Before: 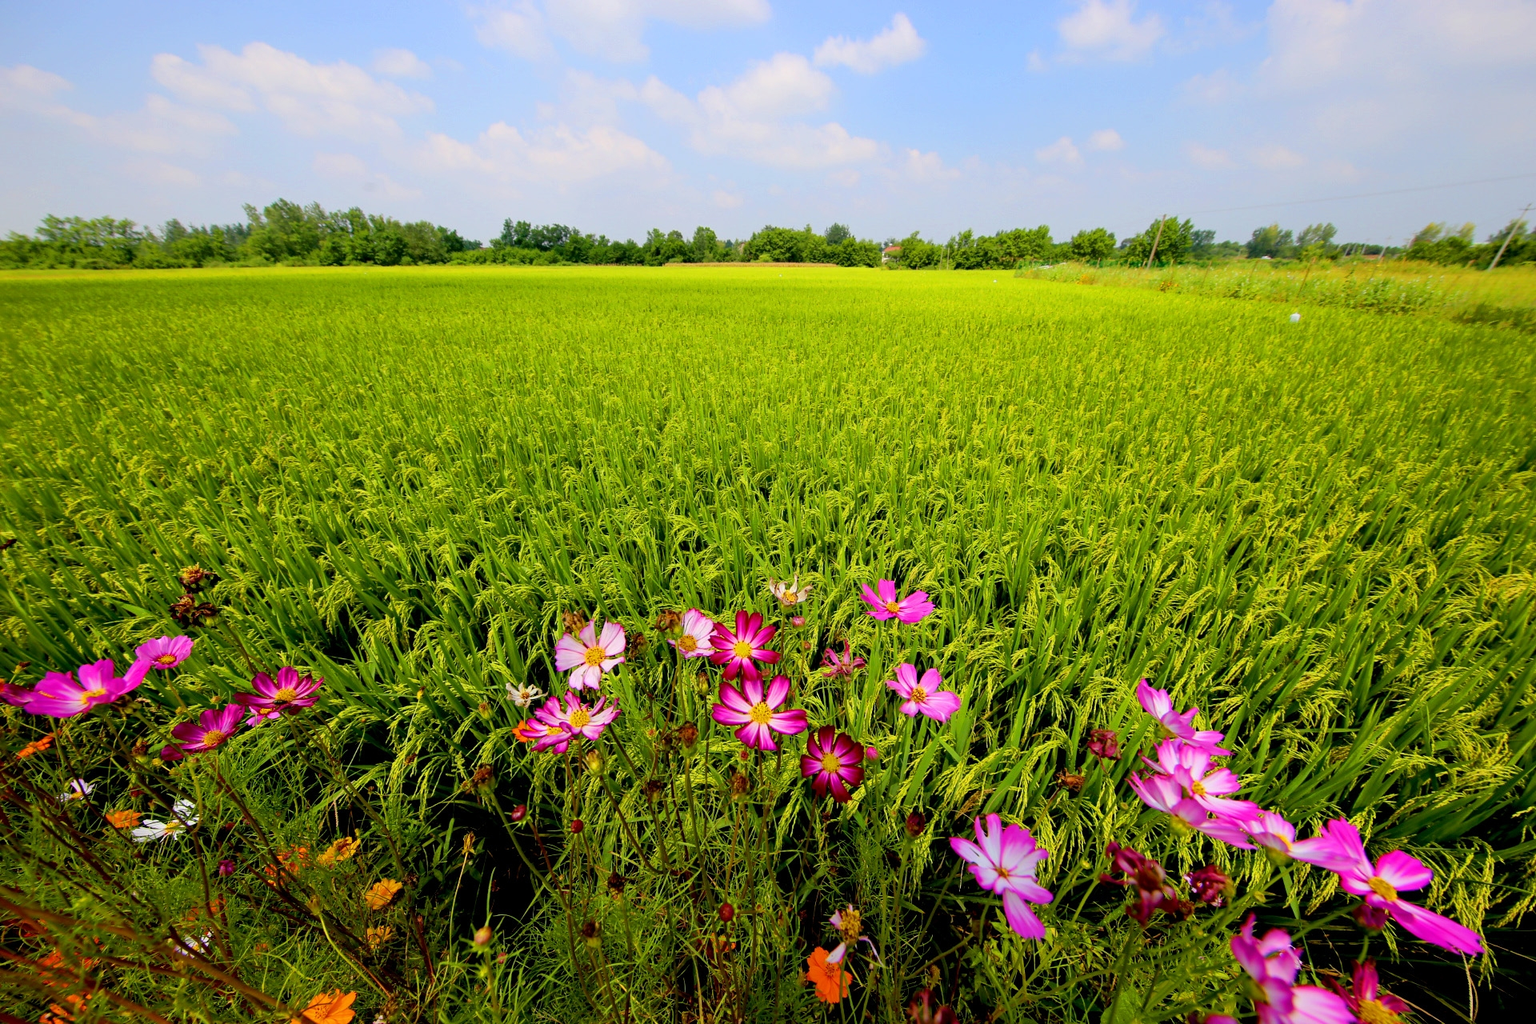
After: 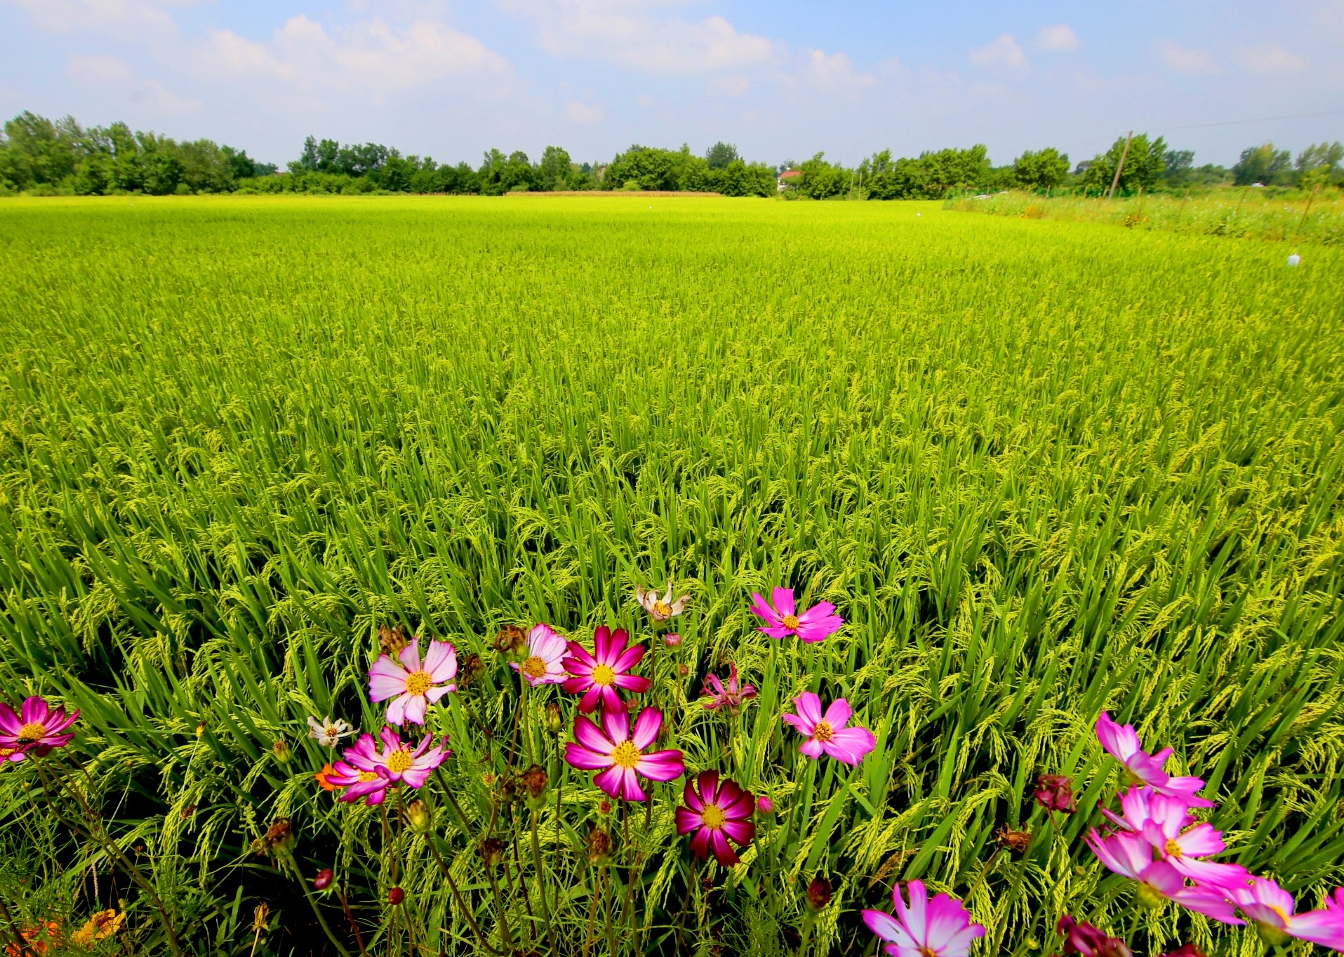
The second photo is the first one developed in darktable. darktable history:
crop and rotate: left 16.949%, top 10.759%, right 13.006%, bottom 14.432%
